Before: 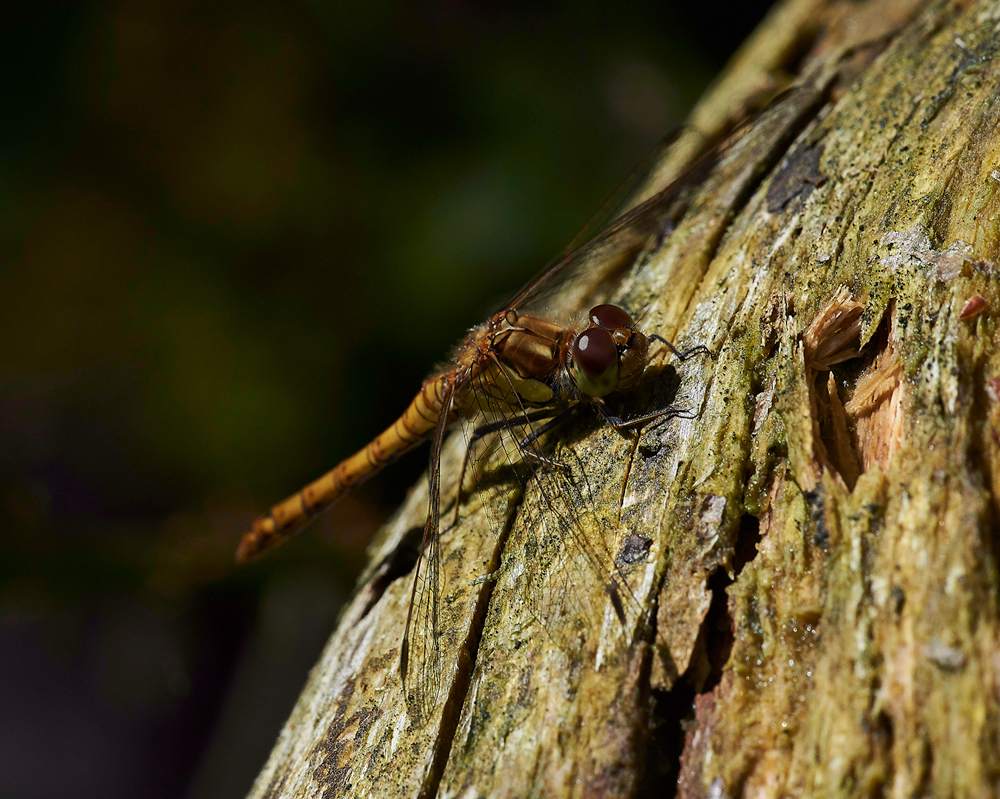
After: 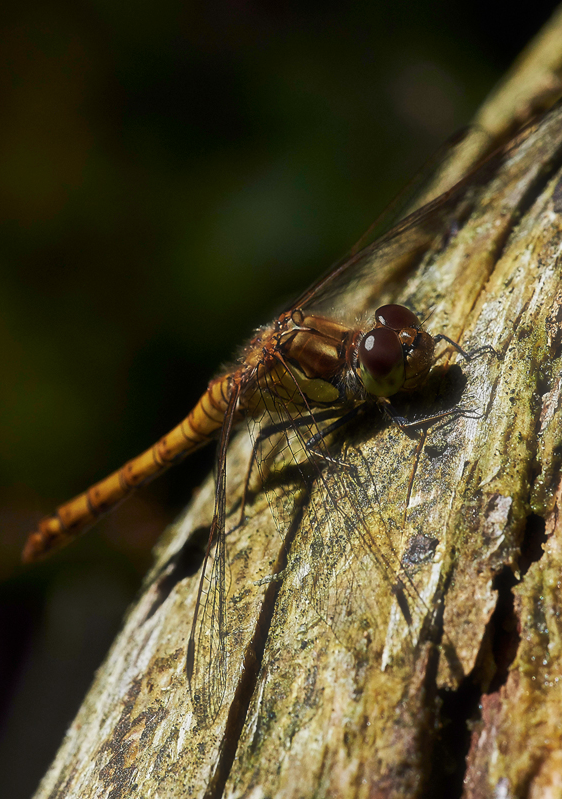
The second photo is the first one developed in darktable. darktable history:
crop: left 21.42%, right 22.305%
tone curve: curves: ch0 [(0, 0) (0.265, 0.253) (0.732, 0.751) (1, 1)], preserve colors none
haze removal: strength -0.111, compatibility mode true, adaptive false
